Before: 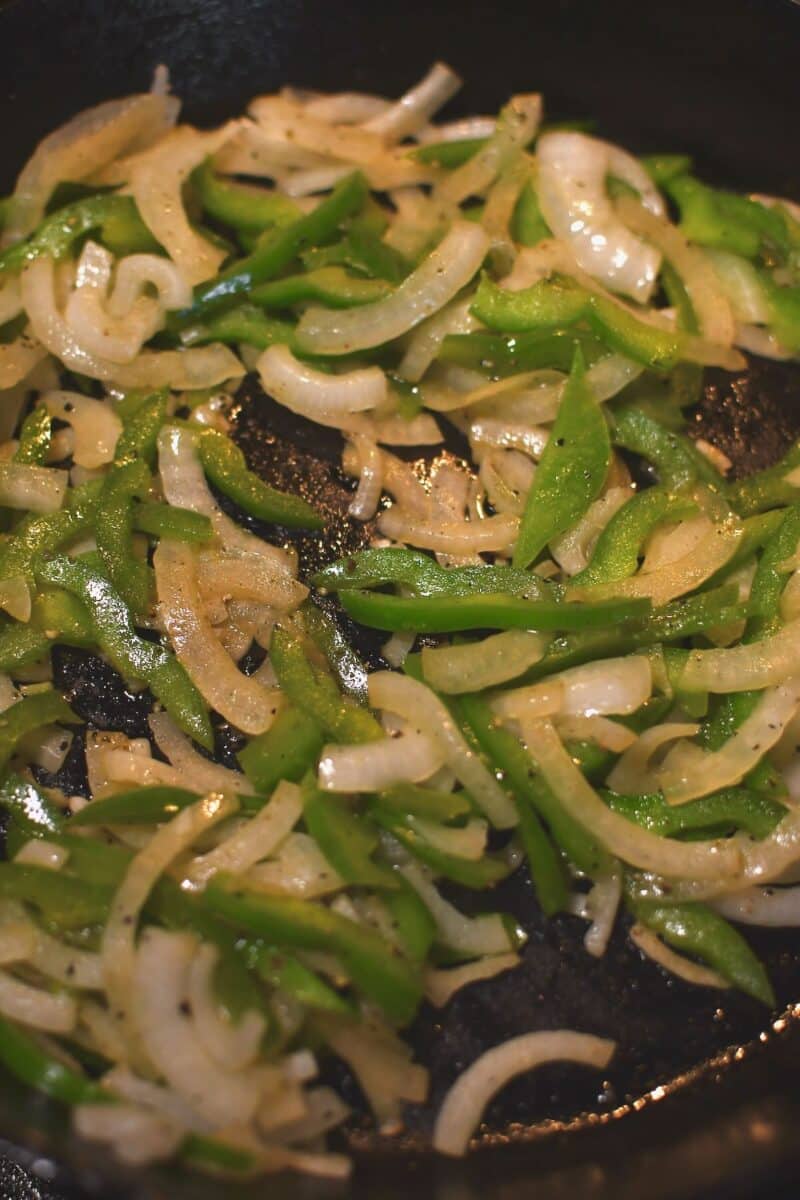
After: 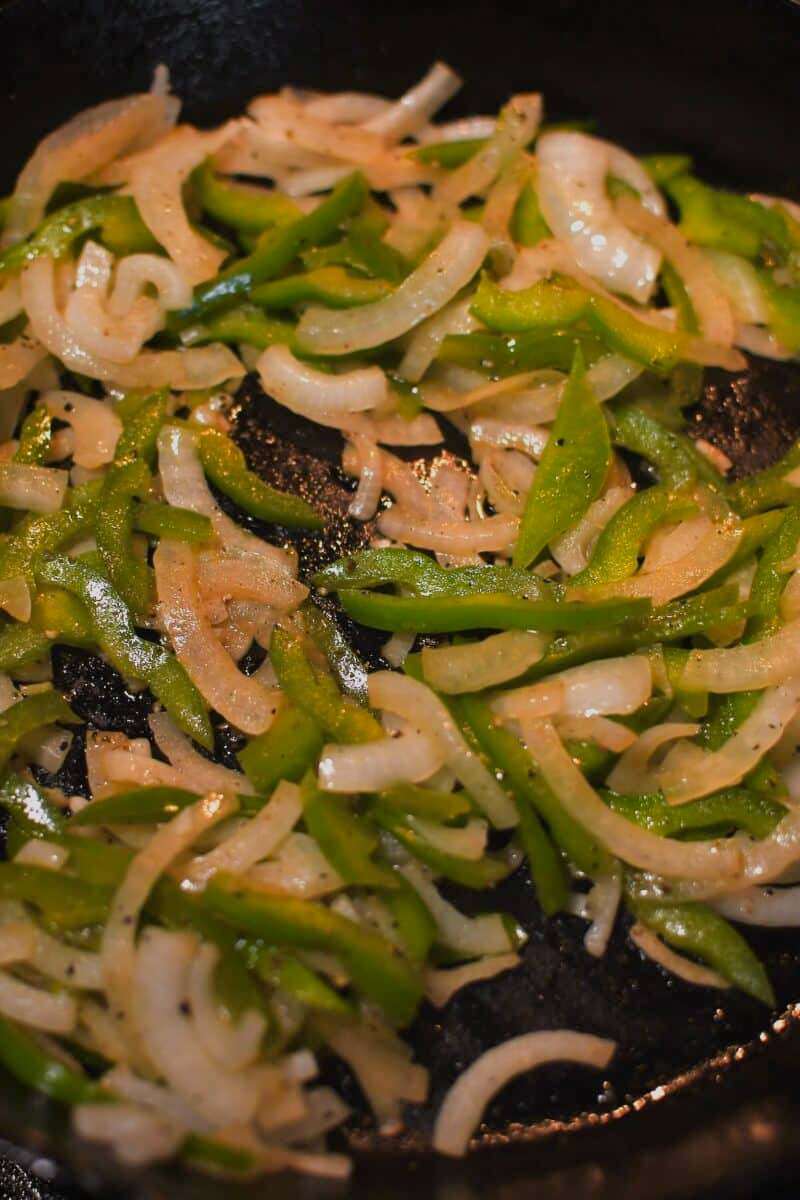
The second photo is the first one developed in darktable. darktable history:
color zones: curves: ch1 [(0.239, 0.552) (0.75, 0.5)]; ch2 [(0.25, 0.462) (0.749, 0.457)]
filmic rgb: black relative exposure -8.12 EV, white relative exposure 3.78 EV, threshold 3.03 EV, hardness 4.42, enable highlight reconstruction true
